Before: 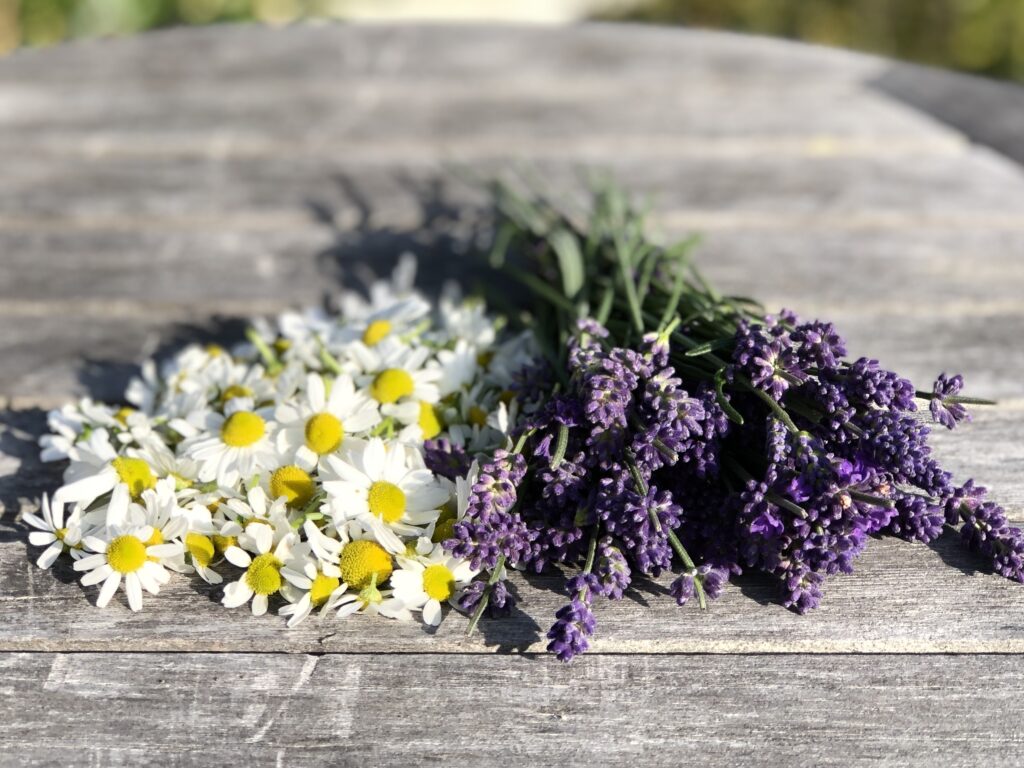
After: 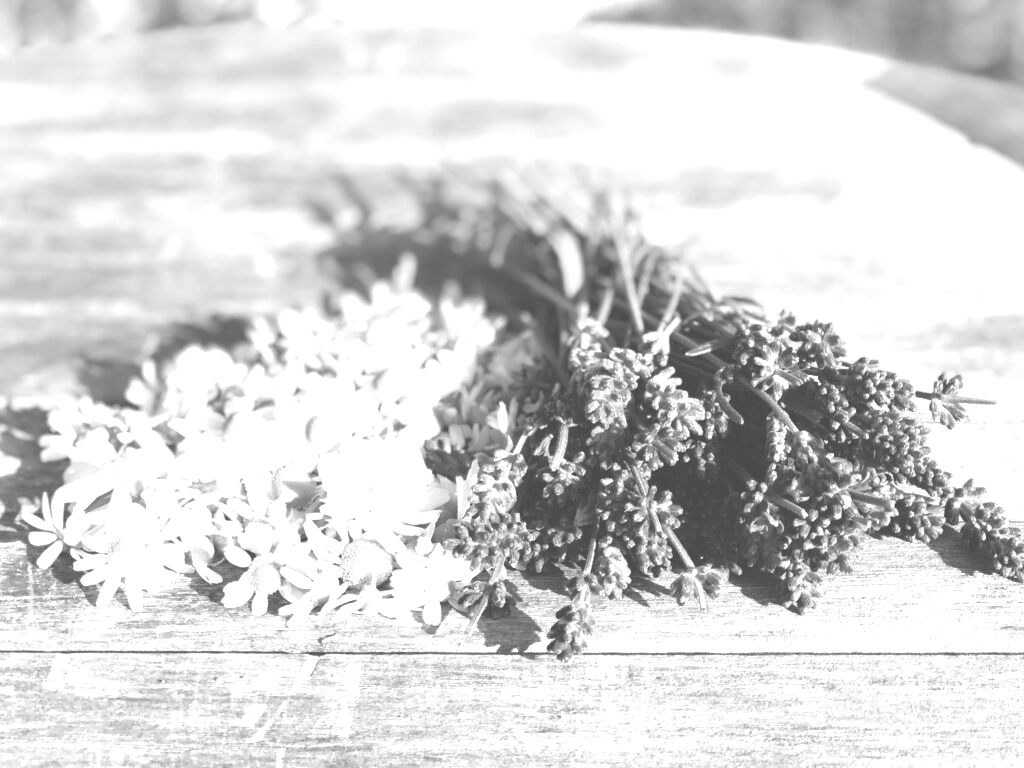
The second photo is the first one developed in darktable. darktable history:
colorize: hue 34.49°, saturation 35.33%, source mix 100%, lightness 55%, version 1
shadows and highlights: shadows 37.27, highlights -28.18, soften with gaussian
monochrome: a -35.87, b 49.73, size 1.7
